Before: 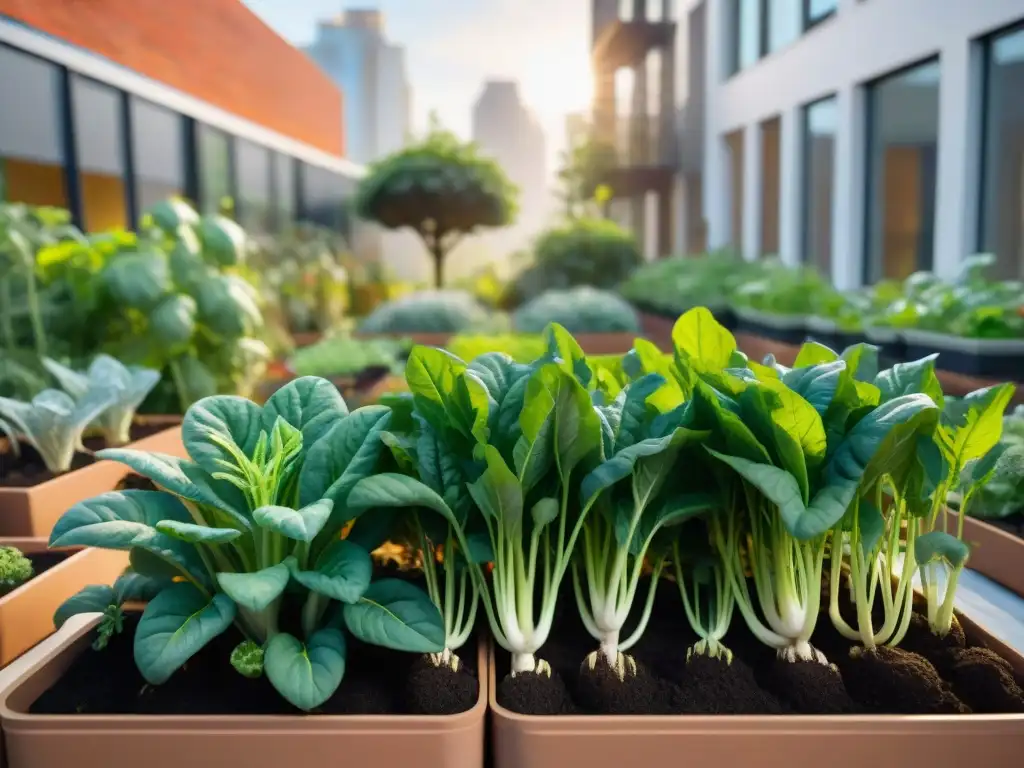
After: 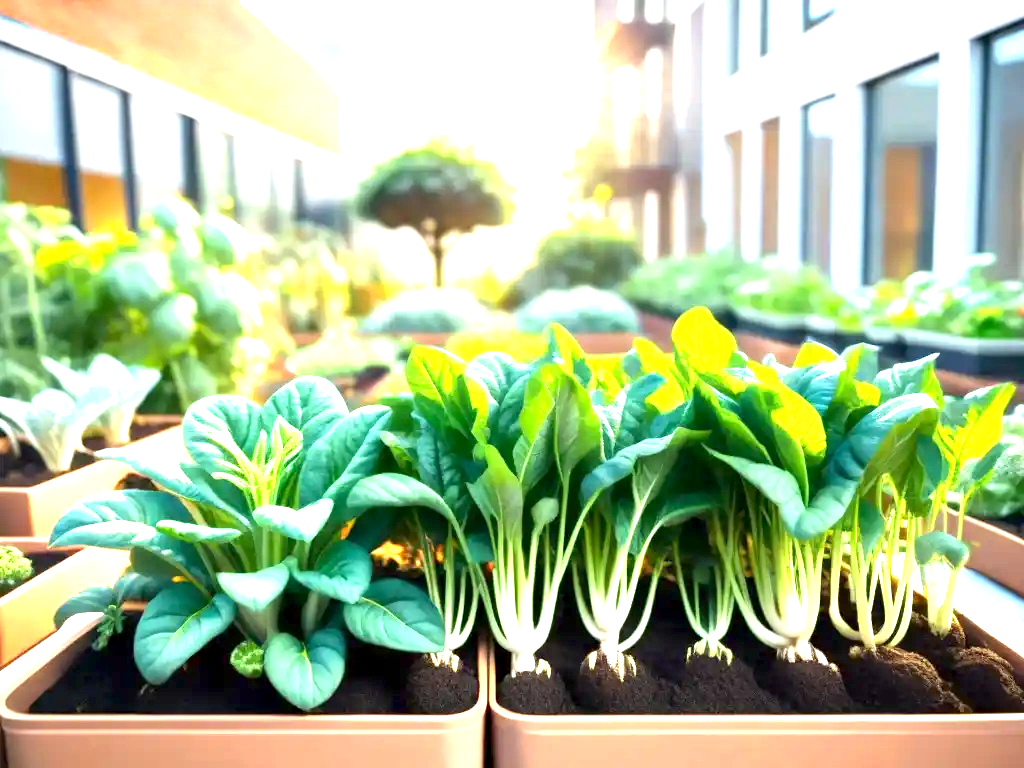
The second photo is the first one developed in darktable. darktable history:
exposure: black level correction 0.001, exposure 1.994 EV, compensate highlight preservation false
